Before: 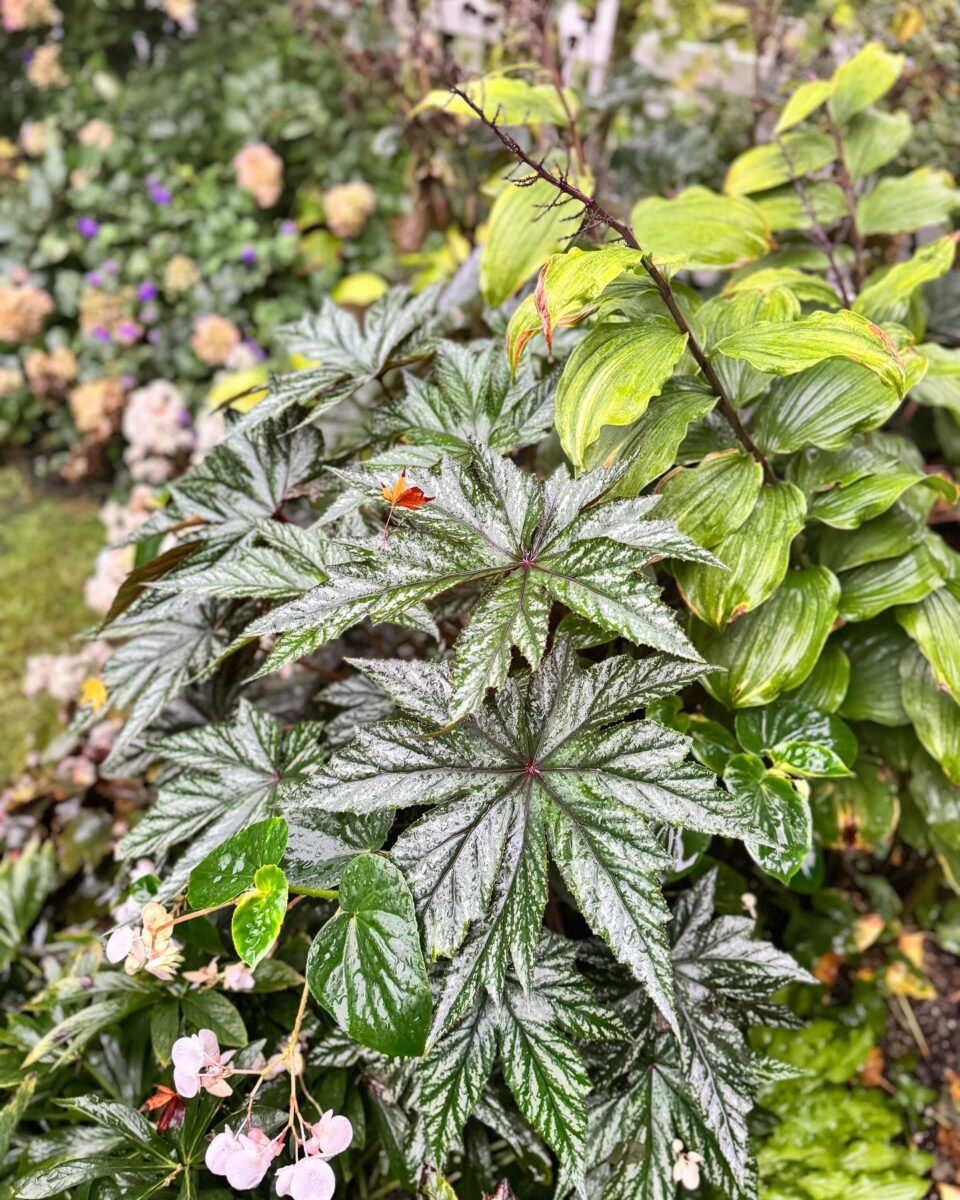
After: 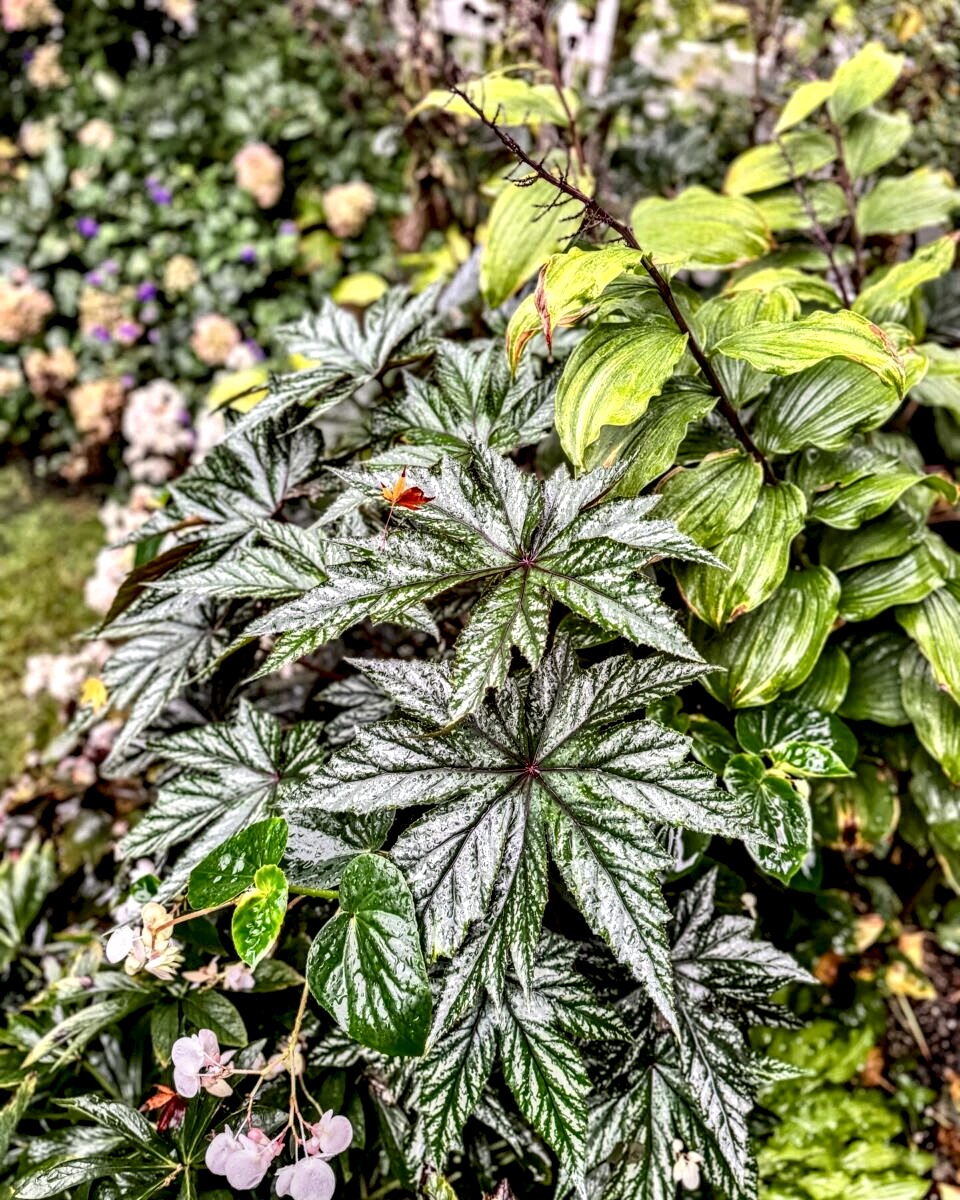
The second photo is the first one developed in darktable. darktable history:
exposure: black level correction 0.009, exposure -0.166 EV, compensate highlight preservation false
local contrast: highlights 19%, detail 187%
